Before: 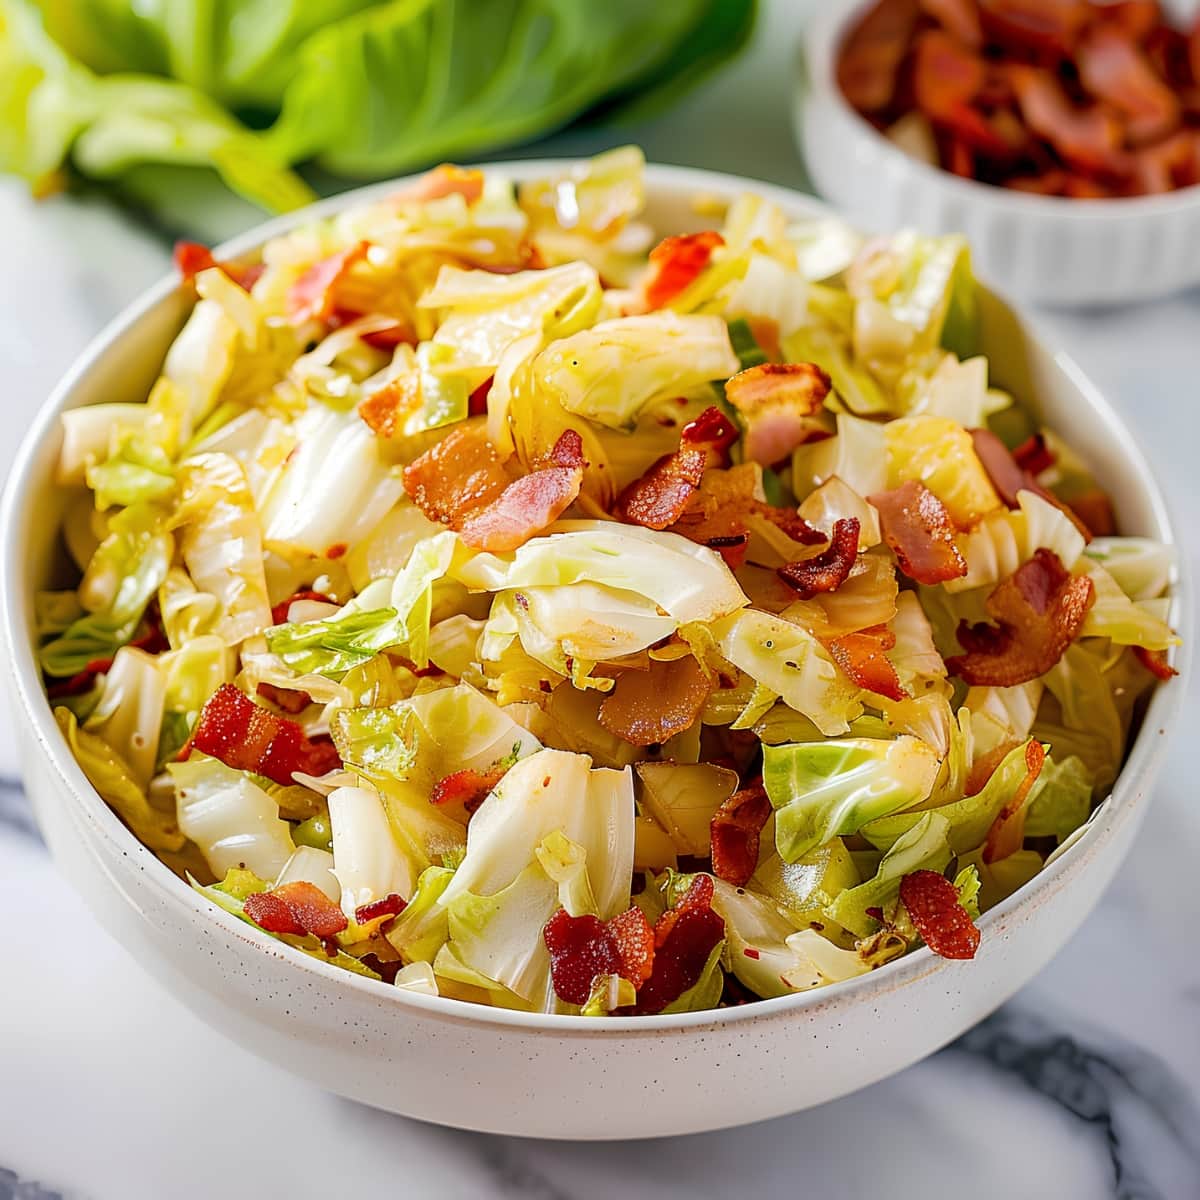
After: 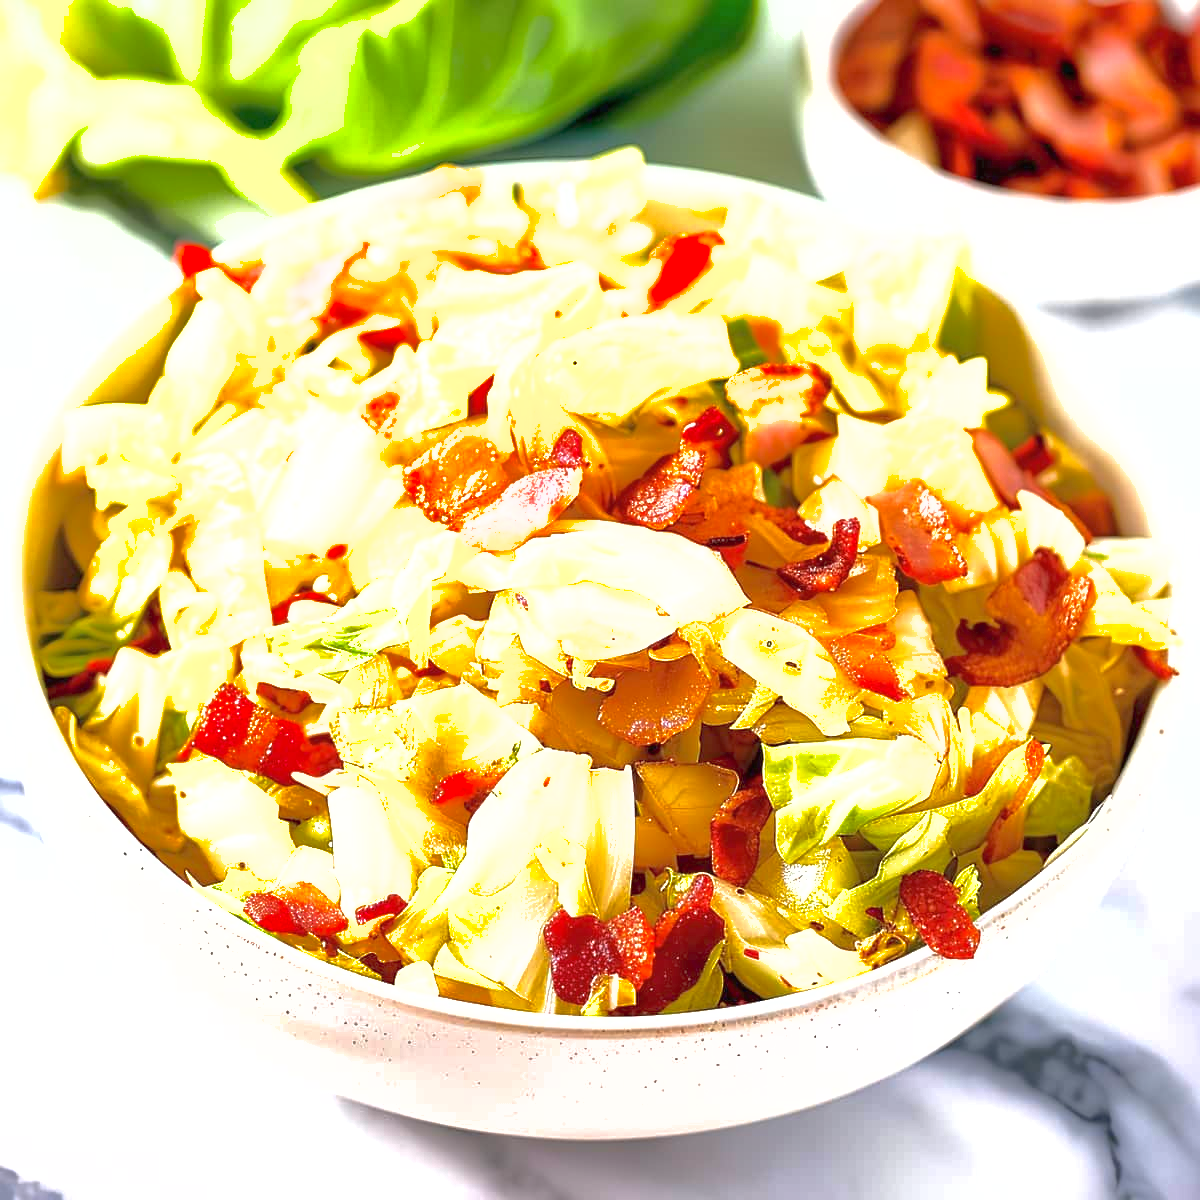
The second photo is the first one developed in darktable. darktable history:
shadows and highlights: on, module defaults
exposure: black level correction 0, exposure 1.365 EV, compensate exposure bias true, compensate highlight preservation false
